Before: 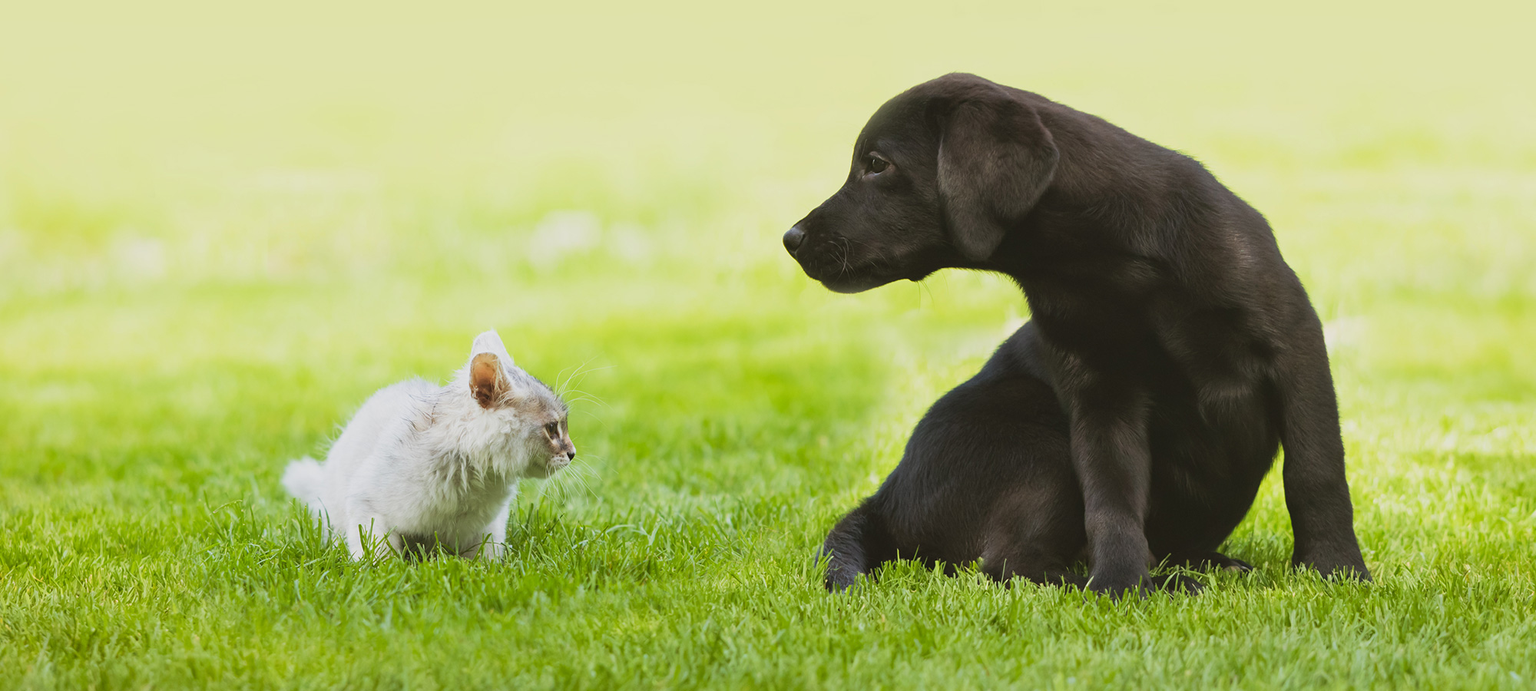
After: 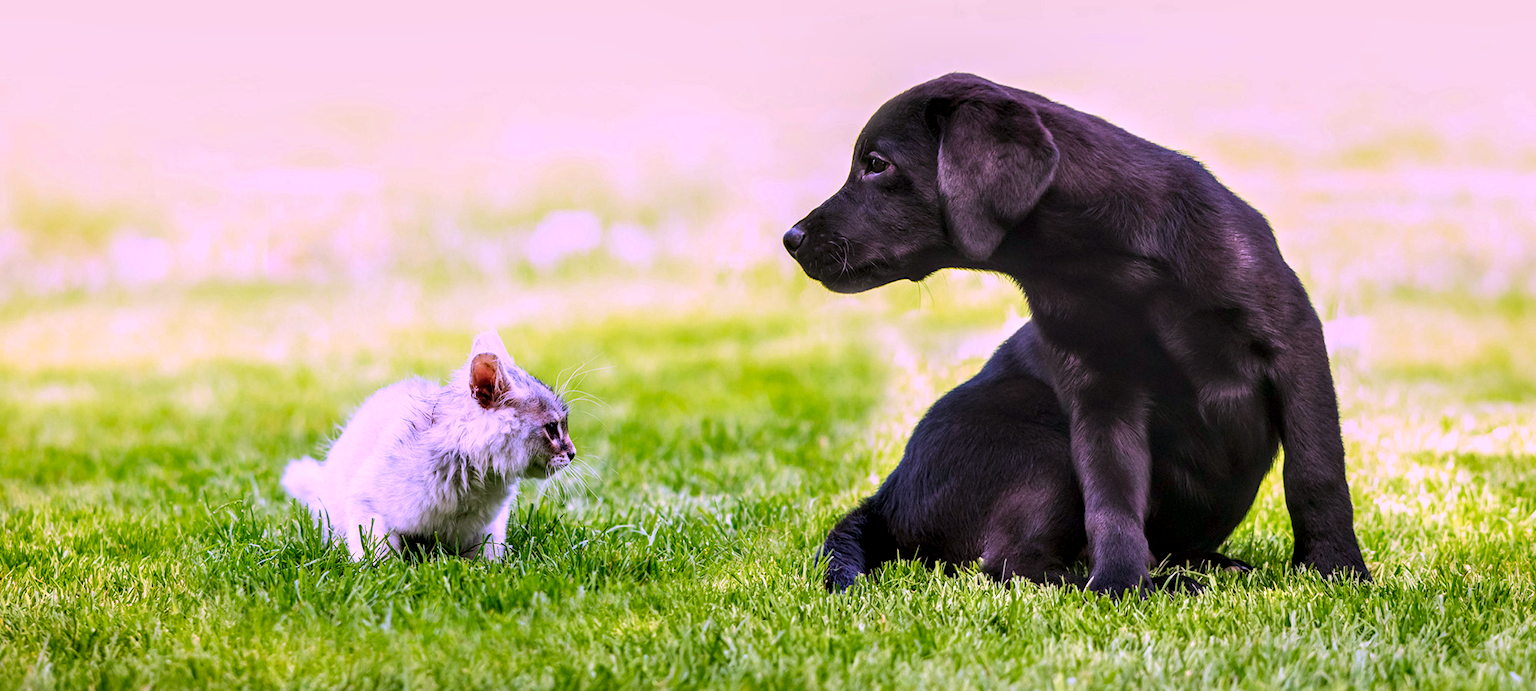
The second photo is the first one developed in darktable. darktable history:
local contrast: detail 202%
color calibration: gray › normalize channels true, illuminant as shot in camera, x 0.379, y 0.397, temperature 4130.14 K, gamut compression 0.008
color correction: highlights a* 19.44, highlights b* -11.91, saturation 1.64
